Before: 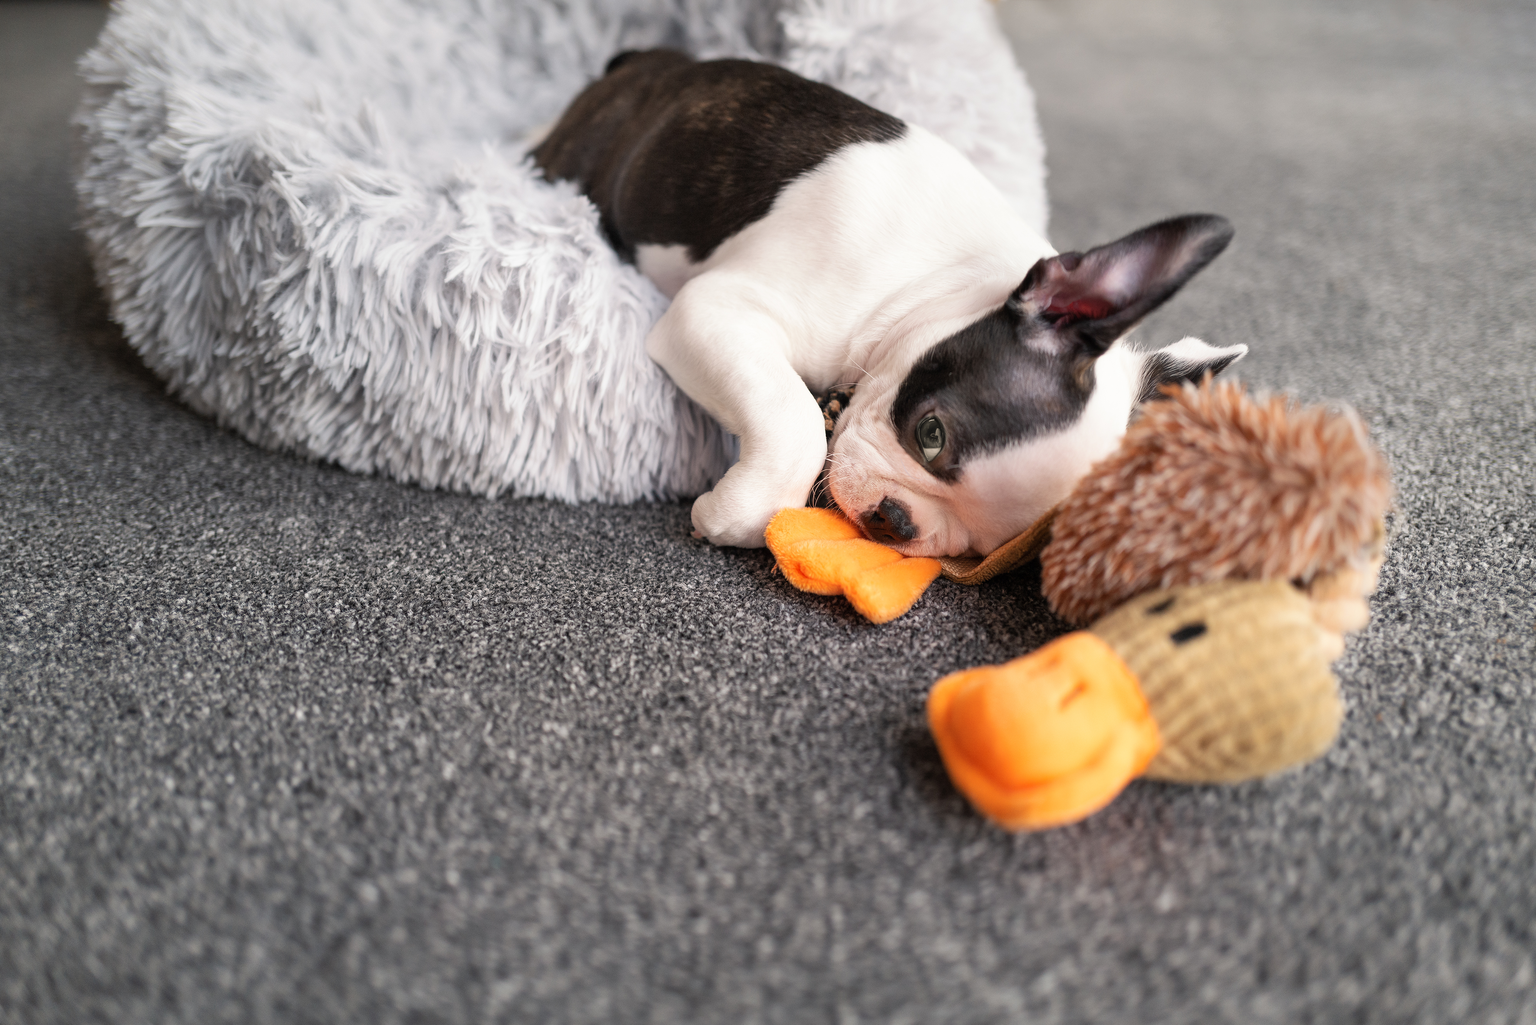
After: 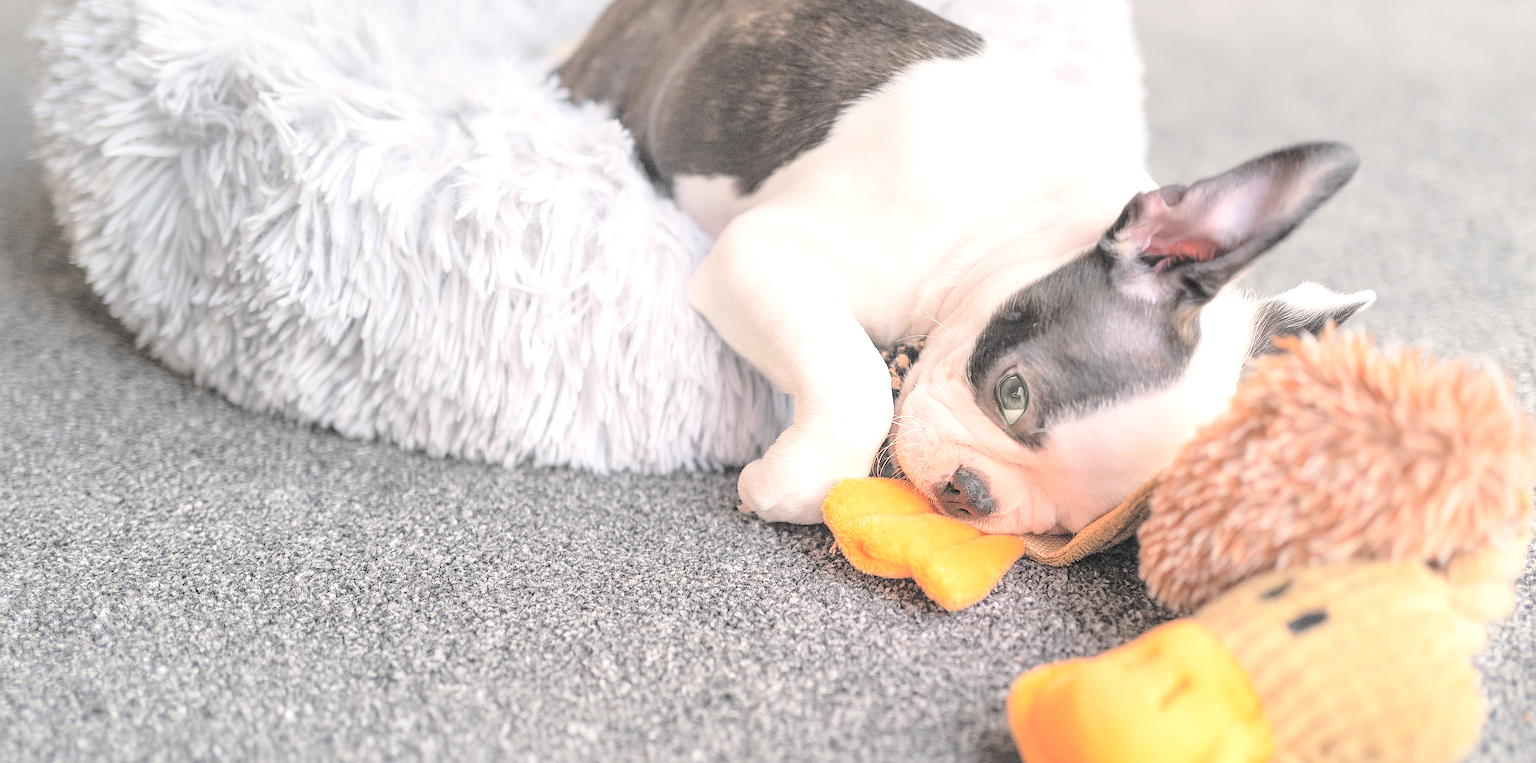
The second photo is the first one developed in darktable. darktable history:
sharpen: on, module defaults
local contrast: on, module defaults
crop: left 3.095%, top 8.887%, right 9.628%, bottom 26.039%
contrast brightness saturation: brightness 0.996
exposure: exposure 0.201 EV, compensate highlight preservation false
